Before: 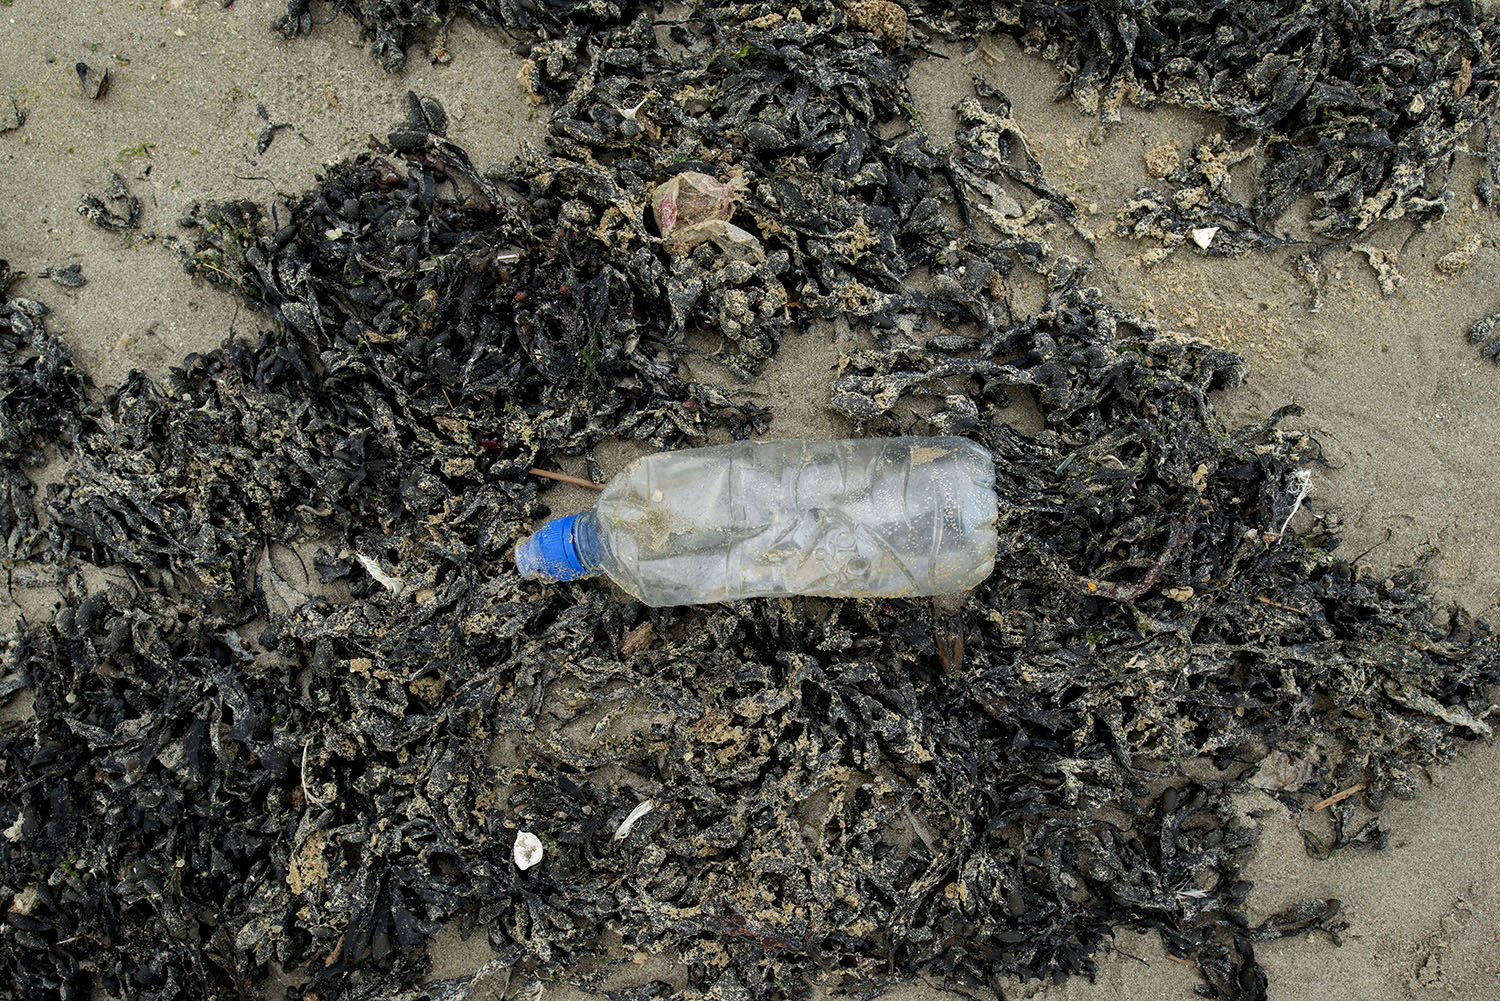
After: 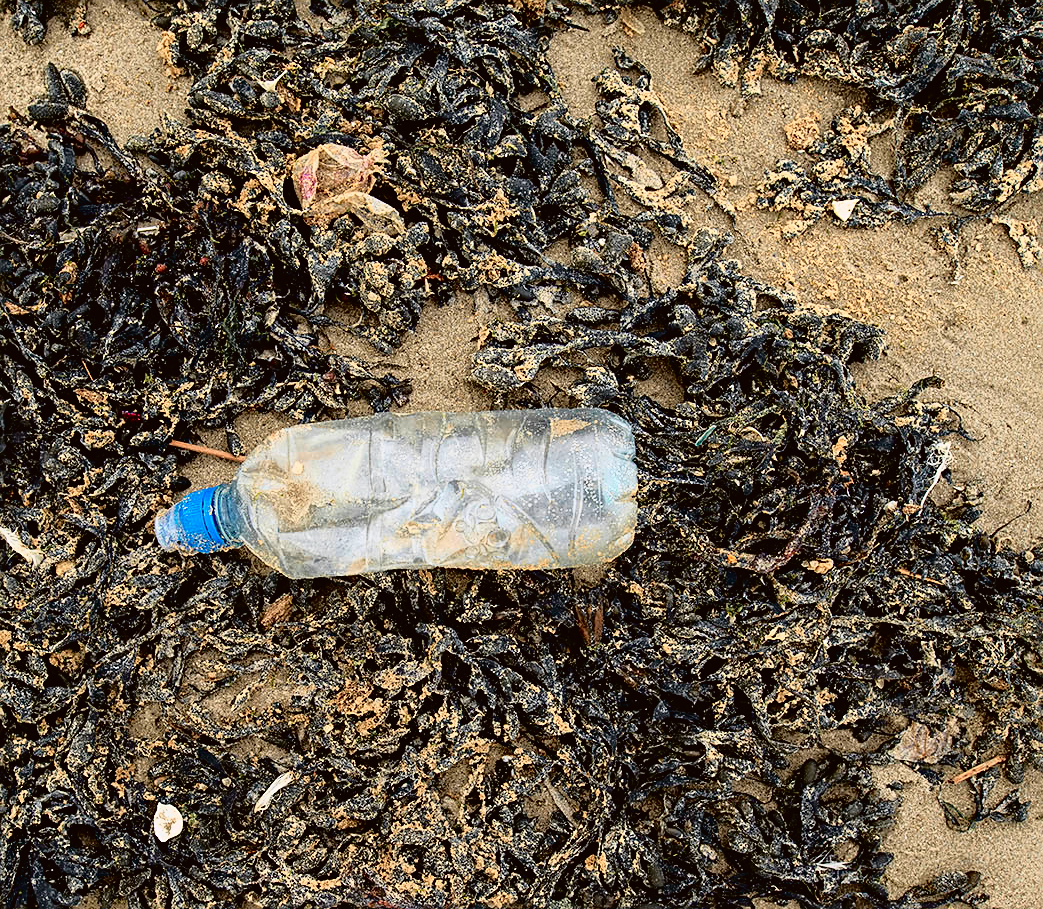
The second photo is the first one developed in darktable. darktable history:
crop and rotate: left 24.034%, top 2.838%, right 6.406%, bottom 6.299%
sharpen: on, module defaults
color zones: curves: ch1 [(0.29, 0.492) (0.373, 0.185) (0.509, 0.481)]; ch2 [(0.25, 0.462) (0.749, 0.457)], mix 40.67%
tone curve: curves: ch0 [(0, 0.015) (0.091, 0.055) (0.184, 0.159) (0.304, 0.382) (0.492, 0.579) (0.628, 0.755) (0.832, 0.932) (0.984, 0.963)]; ch1 [(0, 0) (0.34, 0.235) (0.493, 0.5) (0.554, 0.56) (0.764, 0.815) (1, 1)]; ch2 [(0, 0) (0.44, 0.458) (0.476, 0.477) (0.542, 0.586) (0.674, 0.724) (1, 1)], color space Lab, independent channels, preserve colors none
